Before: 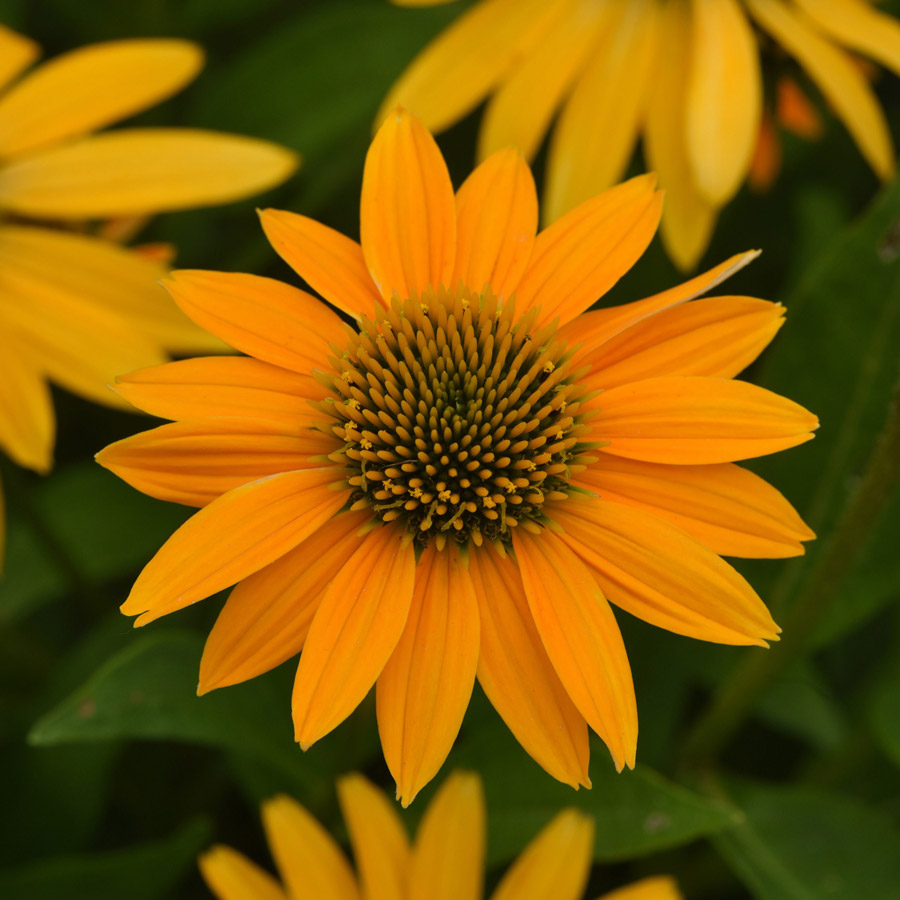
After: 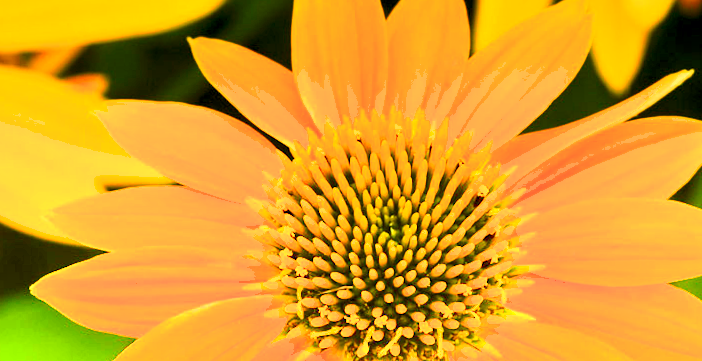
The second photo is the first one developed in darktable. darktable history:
color balance rgb: shadows lift › chroma 3%, shadows lift › hue 280.8°, power › hue 330°, highlights gain › chroma 3%, highlights gain › hue 75.6°, global offset › luminance -1%, perceptual saturation grading › global saturation 20%, perceptual saturation grading › highlights -25%, perceptual saturation grading › shadows 50%, global vibrance 20%
exposure: black level correction 0, exposure 1 EV, compensate exposure bias true, compensate highlight preservation false
tone curve: curves: ch0 [(0, 0) (0.187, 0.12) (0.384, 0.363) (0.577, 0.681) (0.735, 0.881) (0.864, 0.959) (1, 0.987)]; ch1 [(0, 0) (0.402, 0.36) (0.476, 0.466) (0.501, 0.501) (0.518, 0.514) (0.564, 0.614) (0.614, 0.664) (0.741, 0.829) (1, 1)]; ch2 [(0, 0) (0.429, 0.387) (0.483, 0.481) (0.503, 0.501) (0.522, 0.531) (0.564, 0.605) (0.615, 0.697) (0.702, 0.774) (1, 0.895)], color space Lab, independent channels
shadows and highlights: shadows 25, white point adjustment -3, highlights -30
rgb levels: levels [[0.01, 0.419, 0.839], [0, 0.5, 1], [0, 0.5, 1]]
graduated density: density -3.9 EV
rotate and perspective: rotation -1°, crop left 0.011, crop right 0.989, crop top 0.025, crop bottom 0.975
crop: left 7.036%, top 18.398%, right 14.379%, bottom 40.043%
